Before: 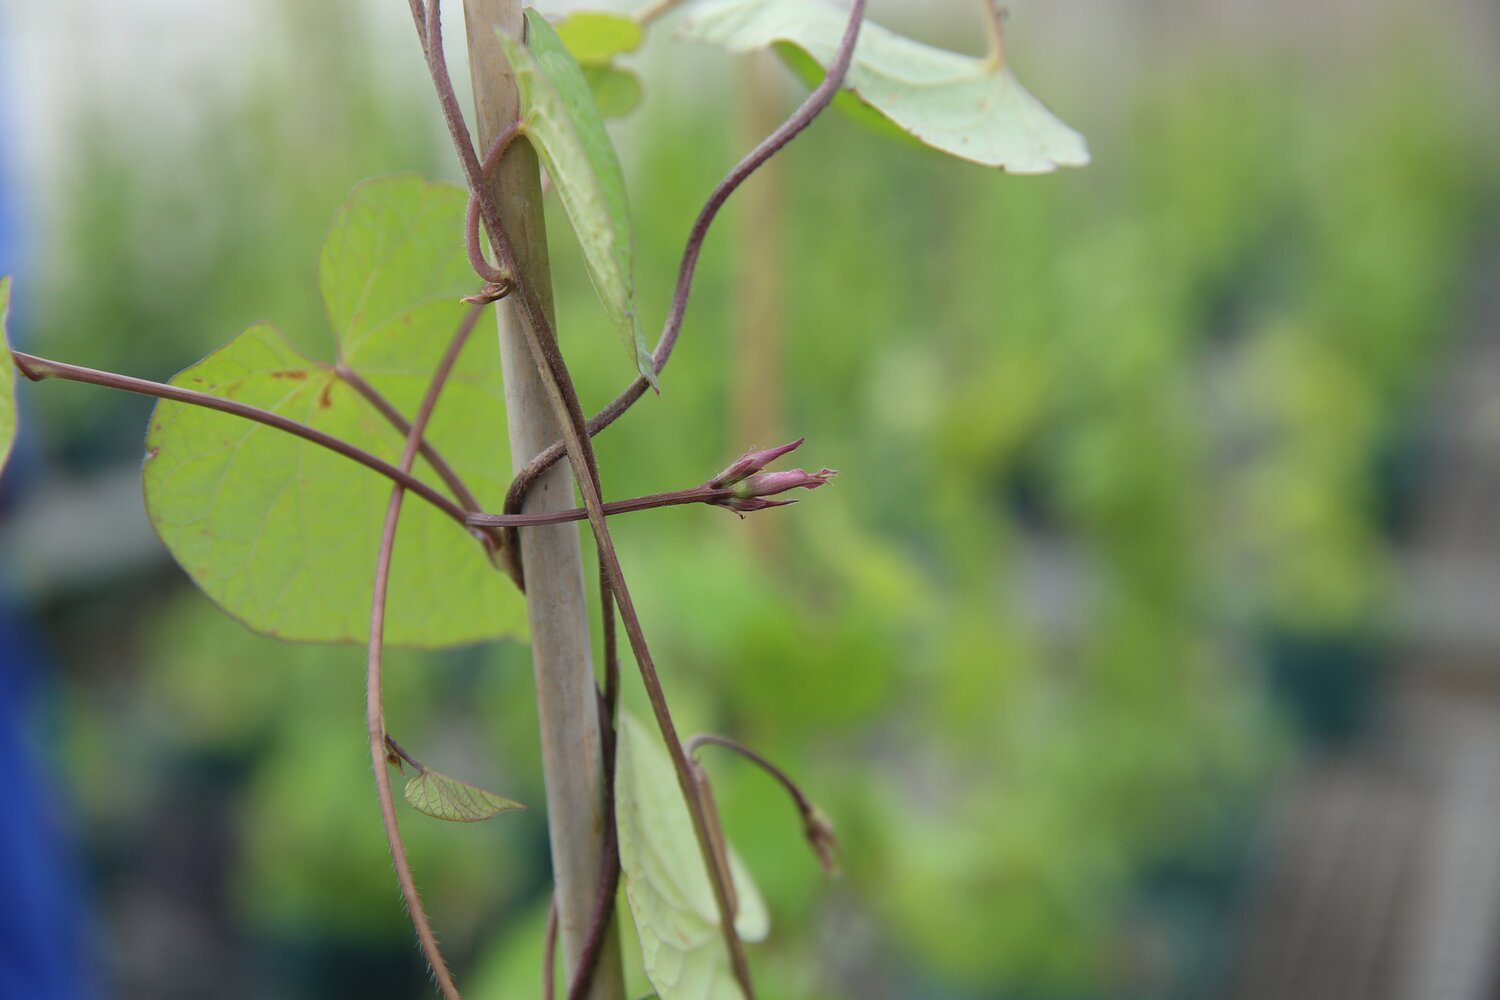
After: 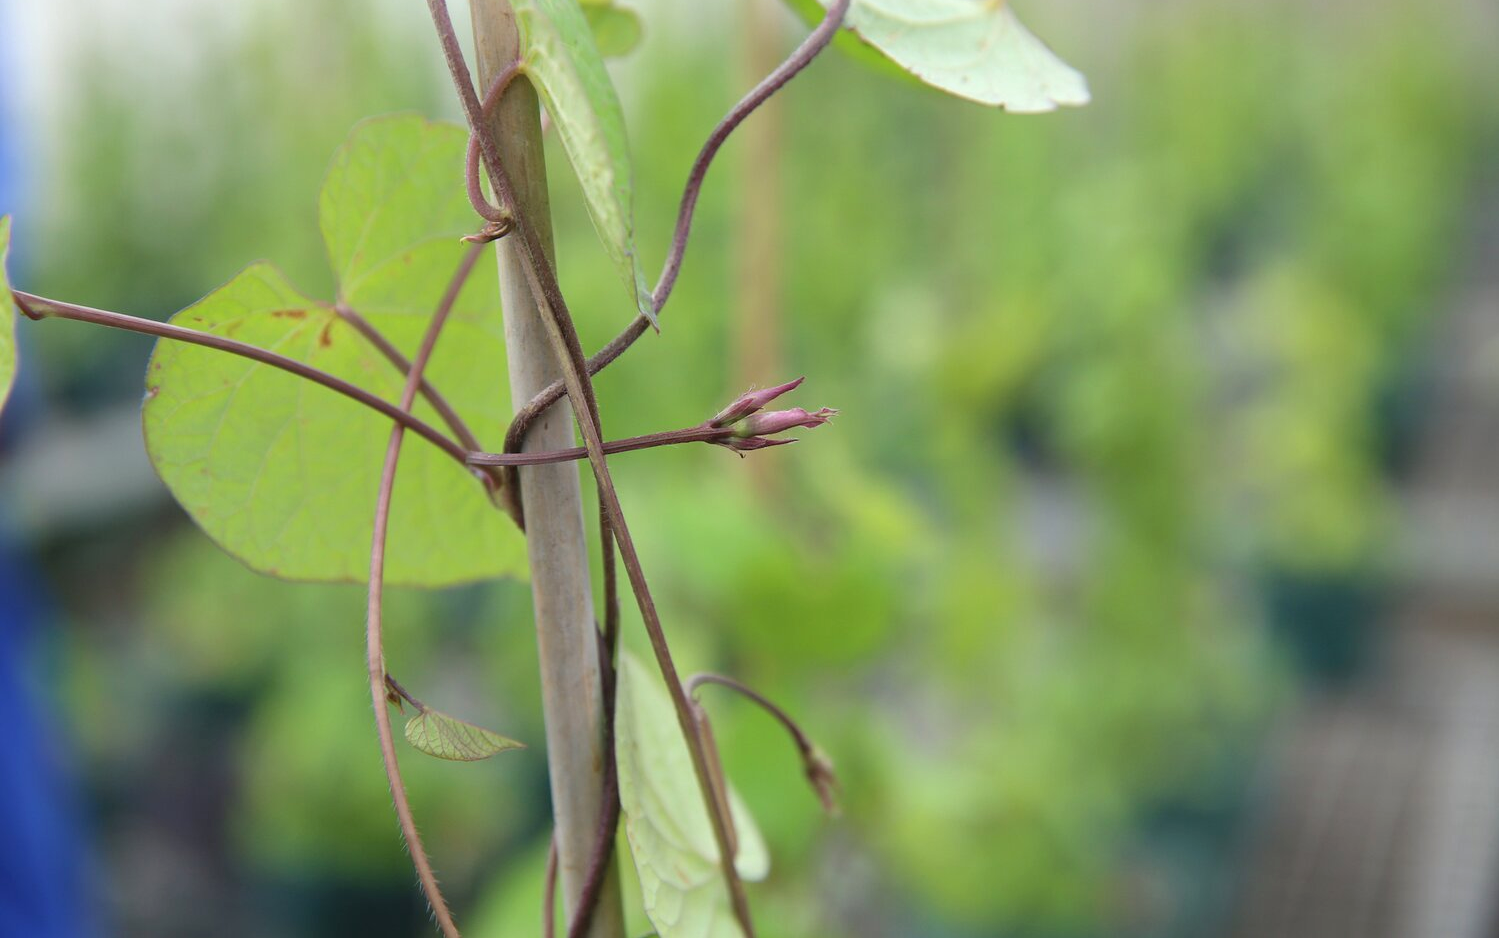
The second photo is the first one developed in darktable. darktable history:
crop and rotate: top 6.152%
exposure: exposure 0.3 EV, compensate highlight preservation false
